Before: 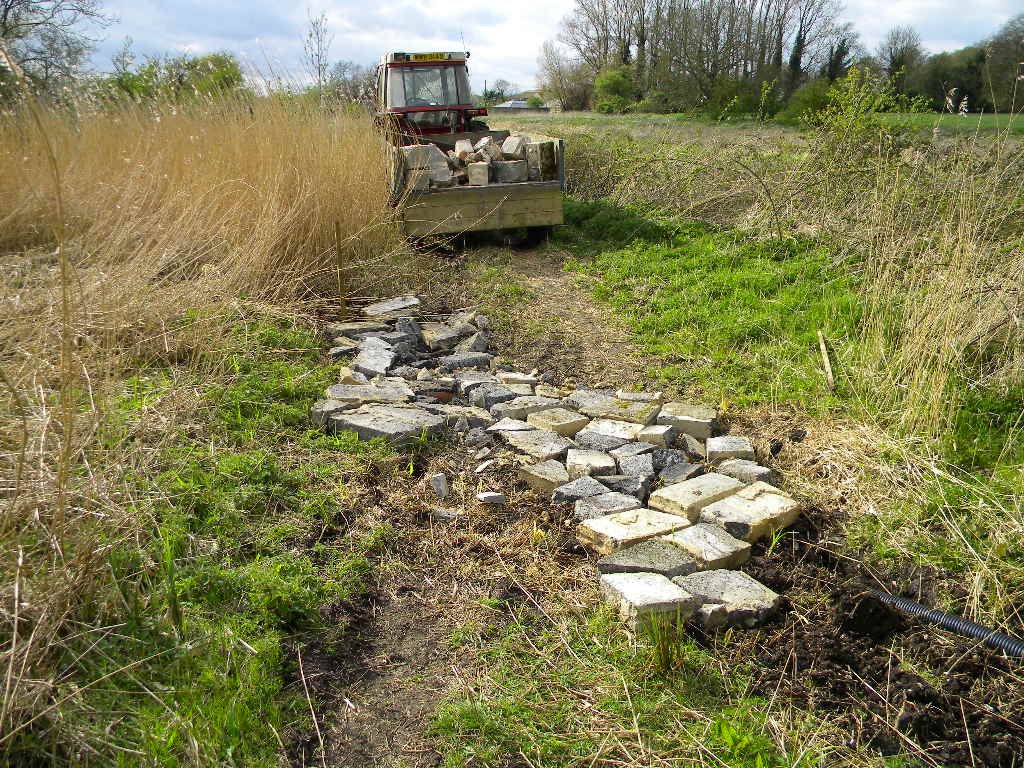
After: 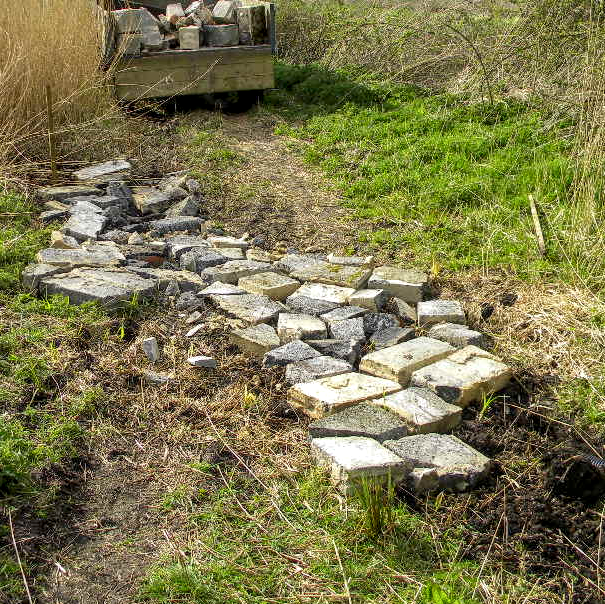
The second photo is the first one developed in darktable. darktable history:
crop and rotate: left 28.256%, top 17.734%, right 12.656%, bottom 3.573%
local contrast: detail 130%
